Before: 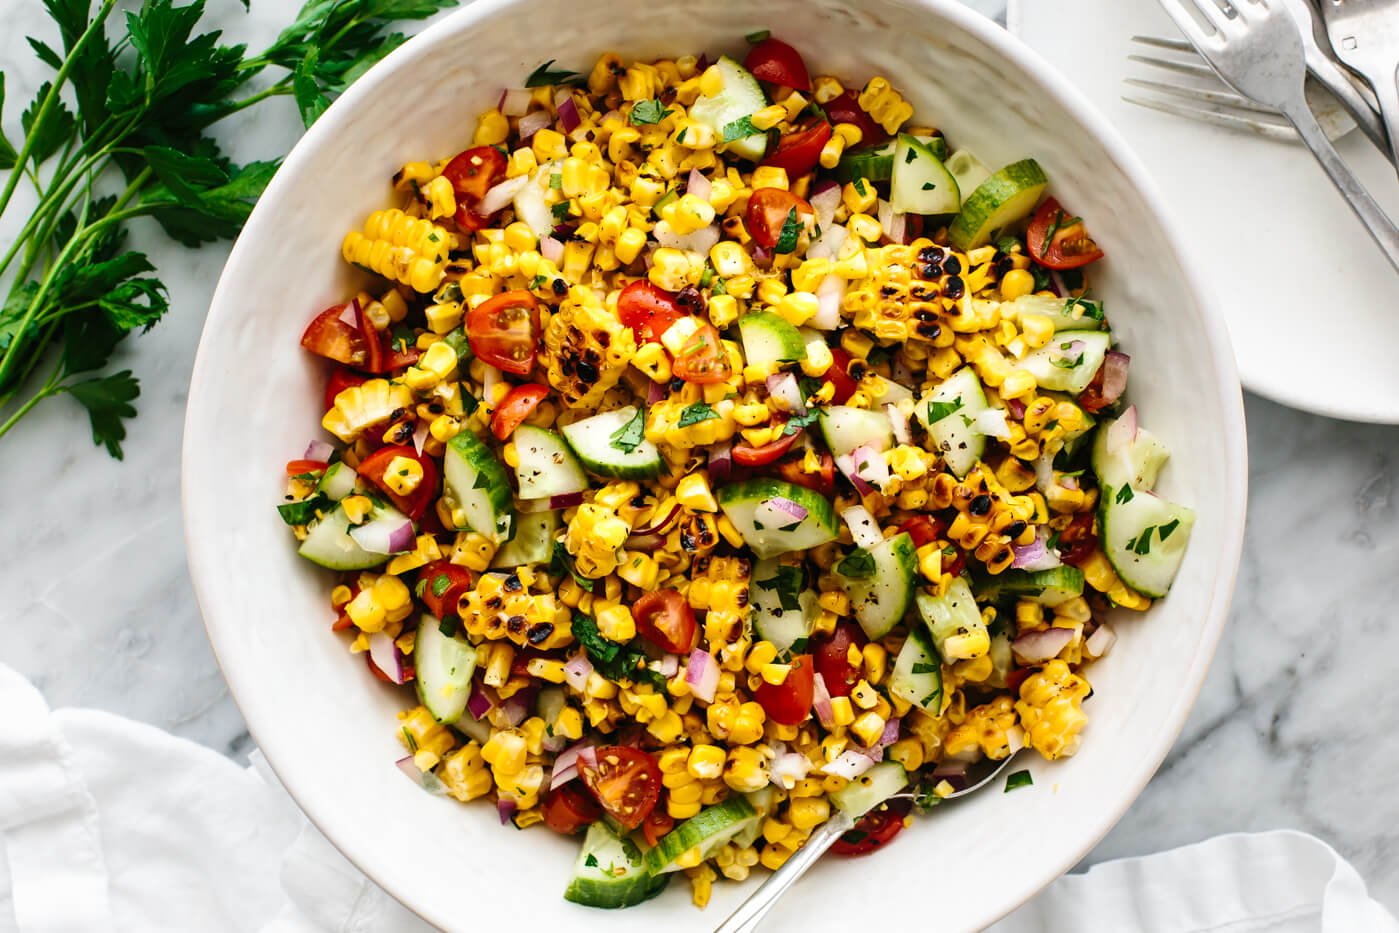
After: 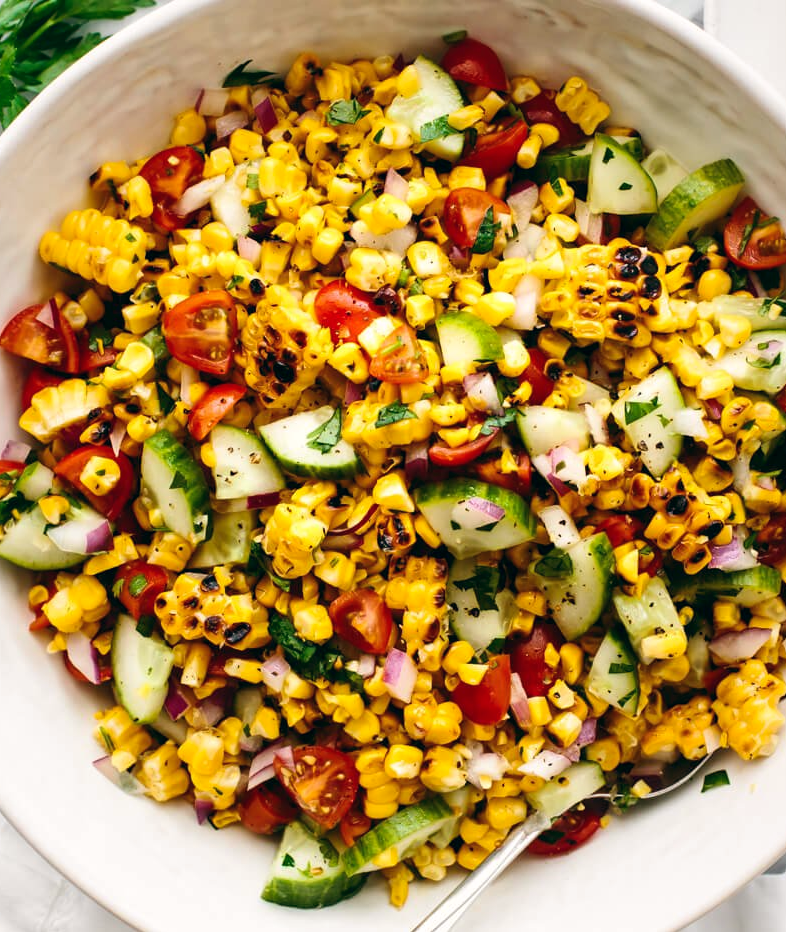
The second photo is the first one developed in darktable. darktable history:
color balance: lift [1, 0.998, 1.001, 1.002], gamma [1, 1.02, 1, 0.98], gain [1, 1.02, 1.003, 0.98]
crop: left 21.674%, right 22.086%
